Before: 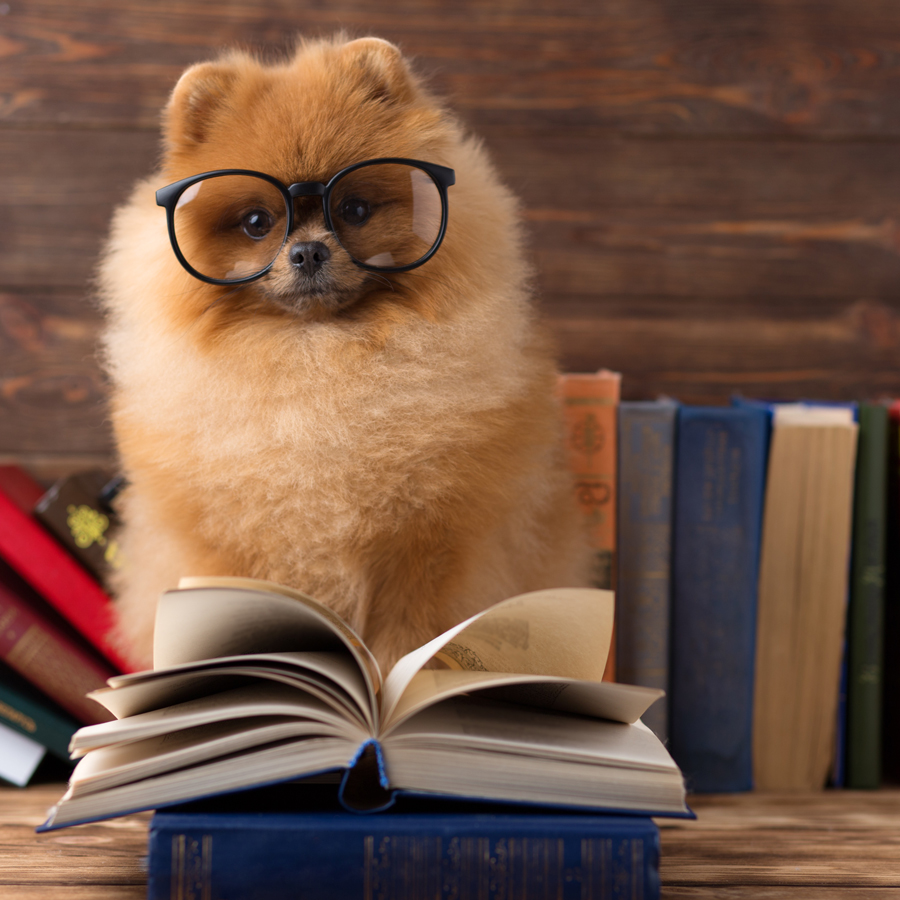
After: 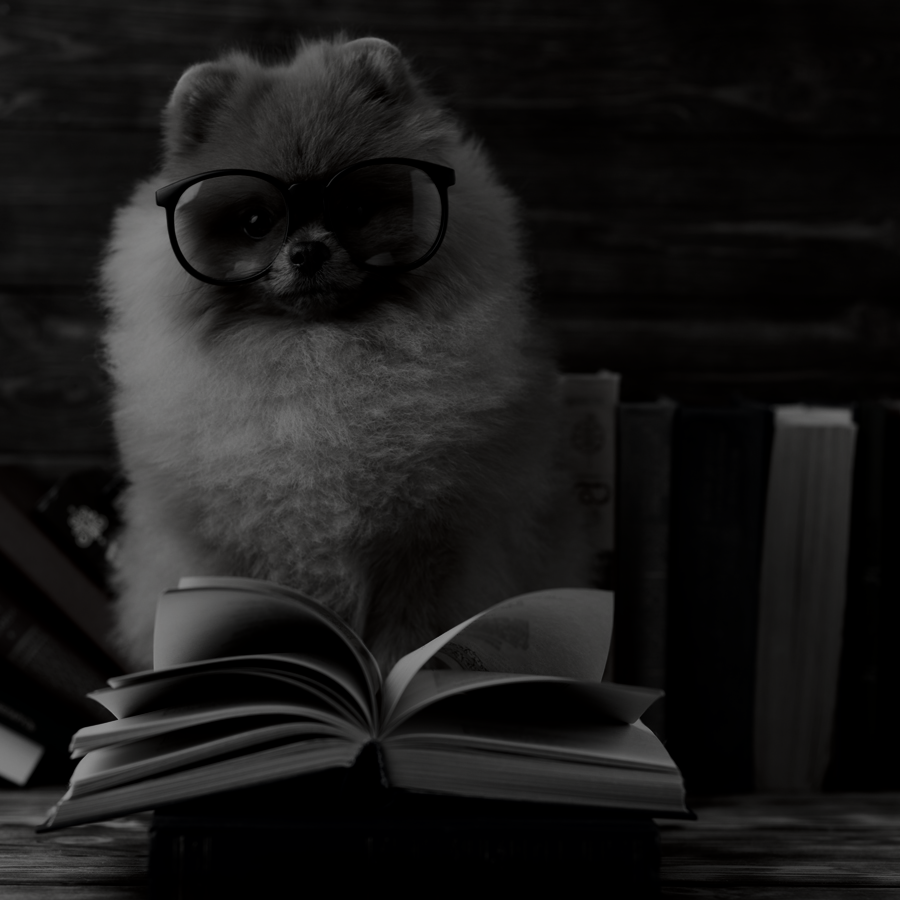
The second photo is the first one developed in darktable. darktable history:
color zones: curves: ch0 [(0.018, 0.548) (0.197, 0.654) (0.425, 0.447) (0.605, 0.658) (0.732, 0.579)]; ch1 [(0.105, 0.531) (0.224, 0.531) (0.386, 0.39) (0.618, 0.456) (0.732, 0.456) (0.956, 0.421)]; ch2 [(0.039, 0.583) (0.215, 0.465) (0.399, 0.544) (0.465, 0.548) (0.614, 0.447) (0.724, 0.43) (0.882, 0.623) (0.956, 0.632)]
contrast brightness saturation: contrast 0.017, brightness -0.999, saturation -0.981
filmic rgb: black relative exposure -7.65 EV, white relative exposure 4.56 EV, threshold 5.98 EV, hardness 3.61, preserve chrominance no, color science v3 (2019), use custom middle-gray values true, enable highlight reconstruction true
